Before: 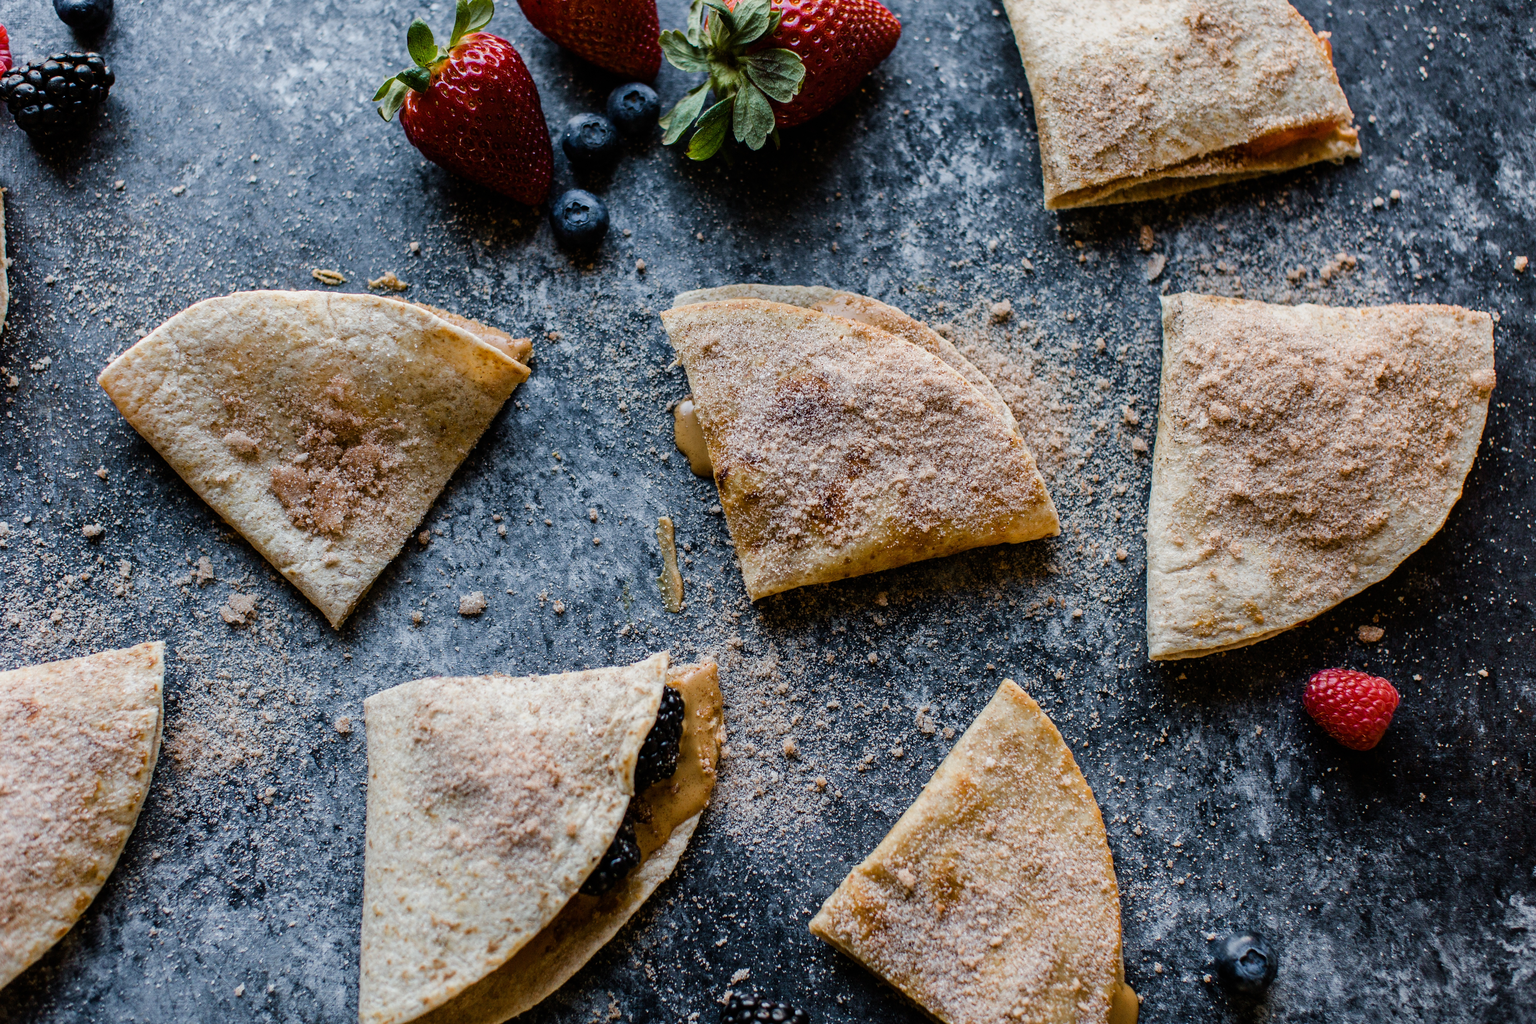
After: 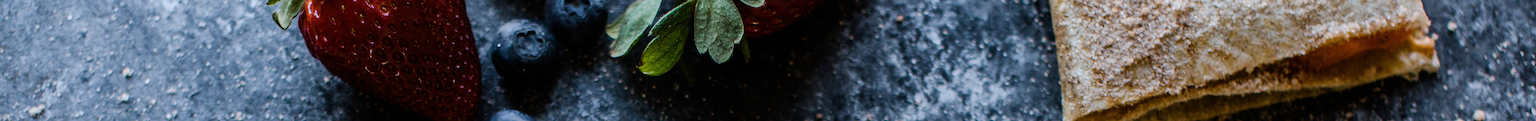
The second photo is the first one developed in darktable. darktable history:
white balance: red 0.967, blue 1.049
crop and rotate: left 9.644%, top 9.491%, right 6.021%, bottom 80.509%
